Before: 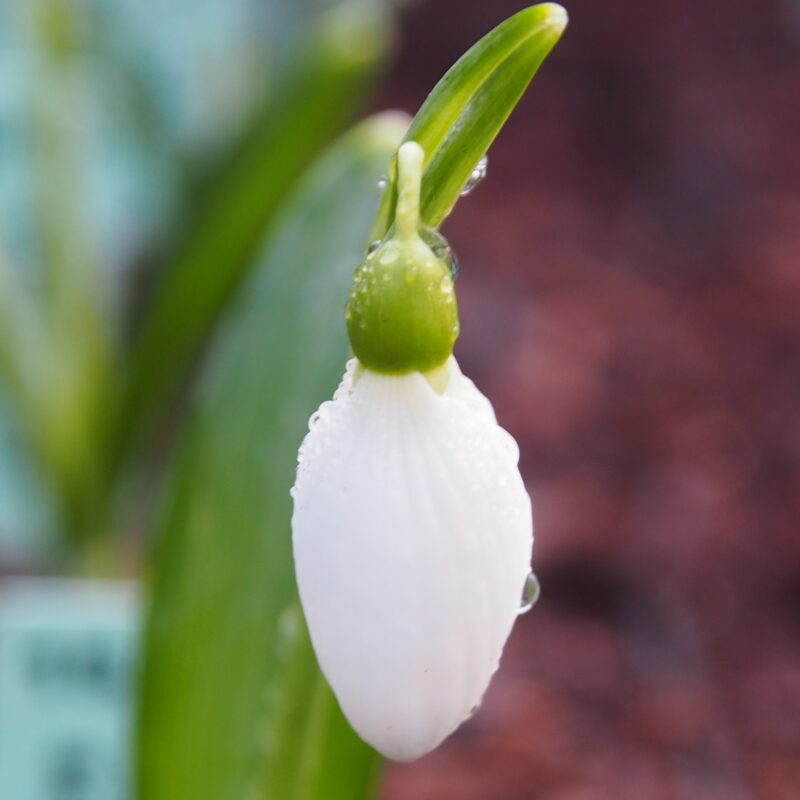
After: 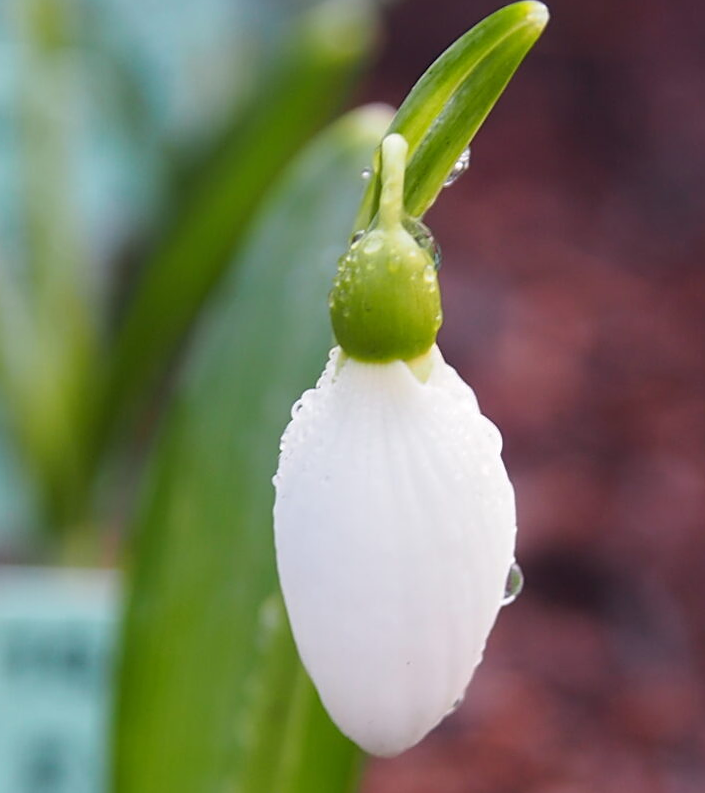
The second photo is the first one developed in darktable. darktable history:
crop and rotate: left 1.088%, right 8.807%
sharpen: on, module defaults
rotate and perspective: rotation 0.226°, lens shift (vertical) -0.042, crop left 0.023, crop right 0.982, crop top 0.006, crop bottom 0.994
